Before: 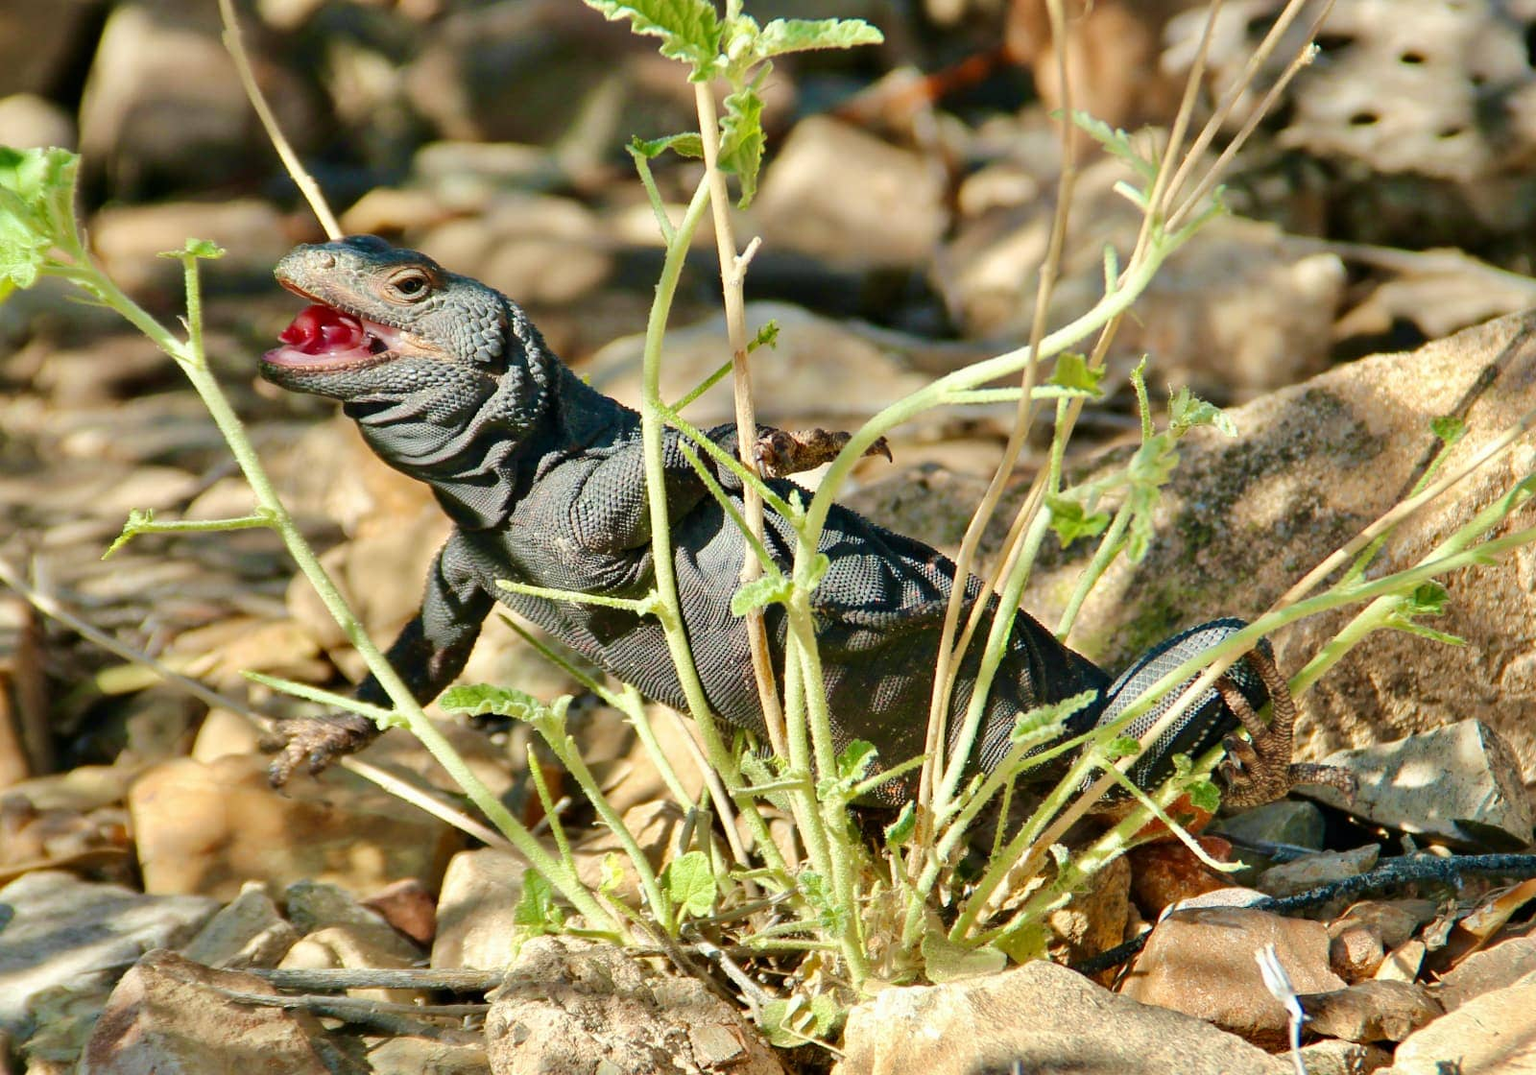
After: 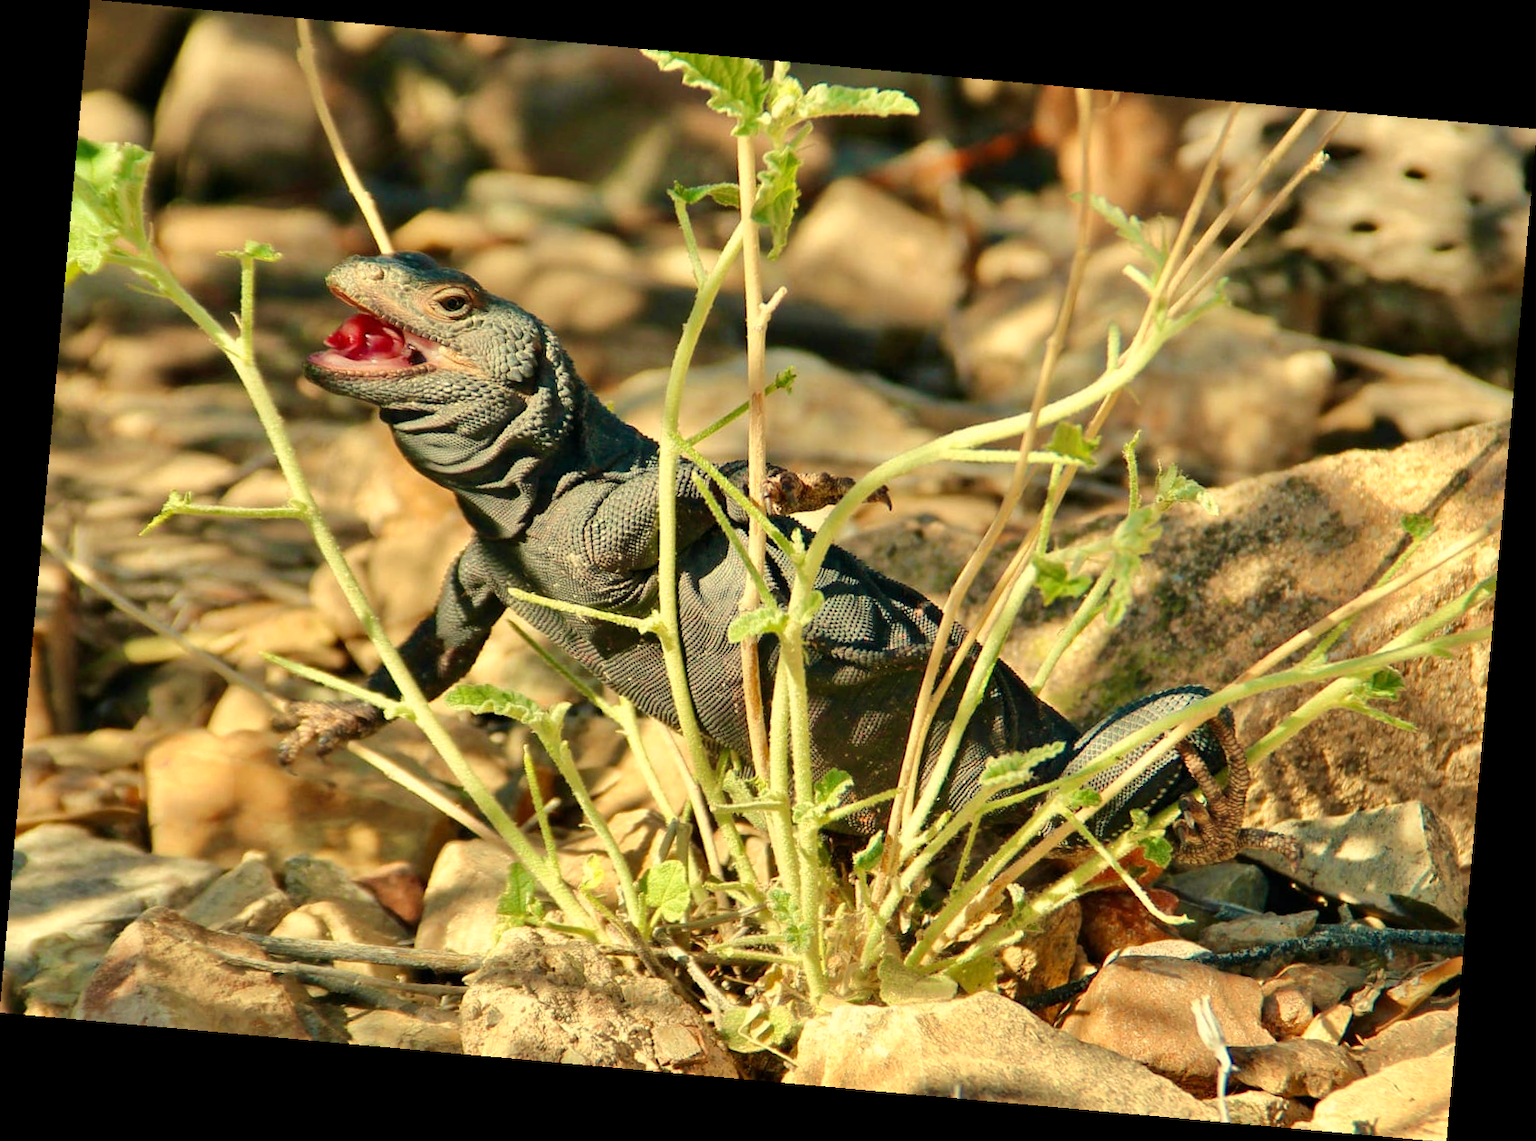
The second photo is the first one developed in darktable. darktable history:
white balance: red 1.08, blue 0.791
rotate and perspective: rotation 5.12°, automatic cropping off
